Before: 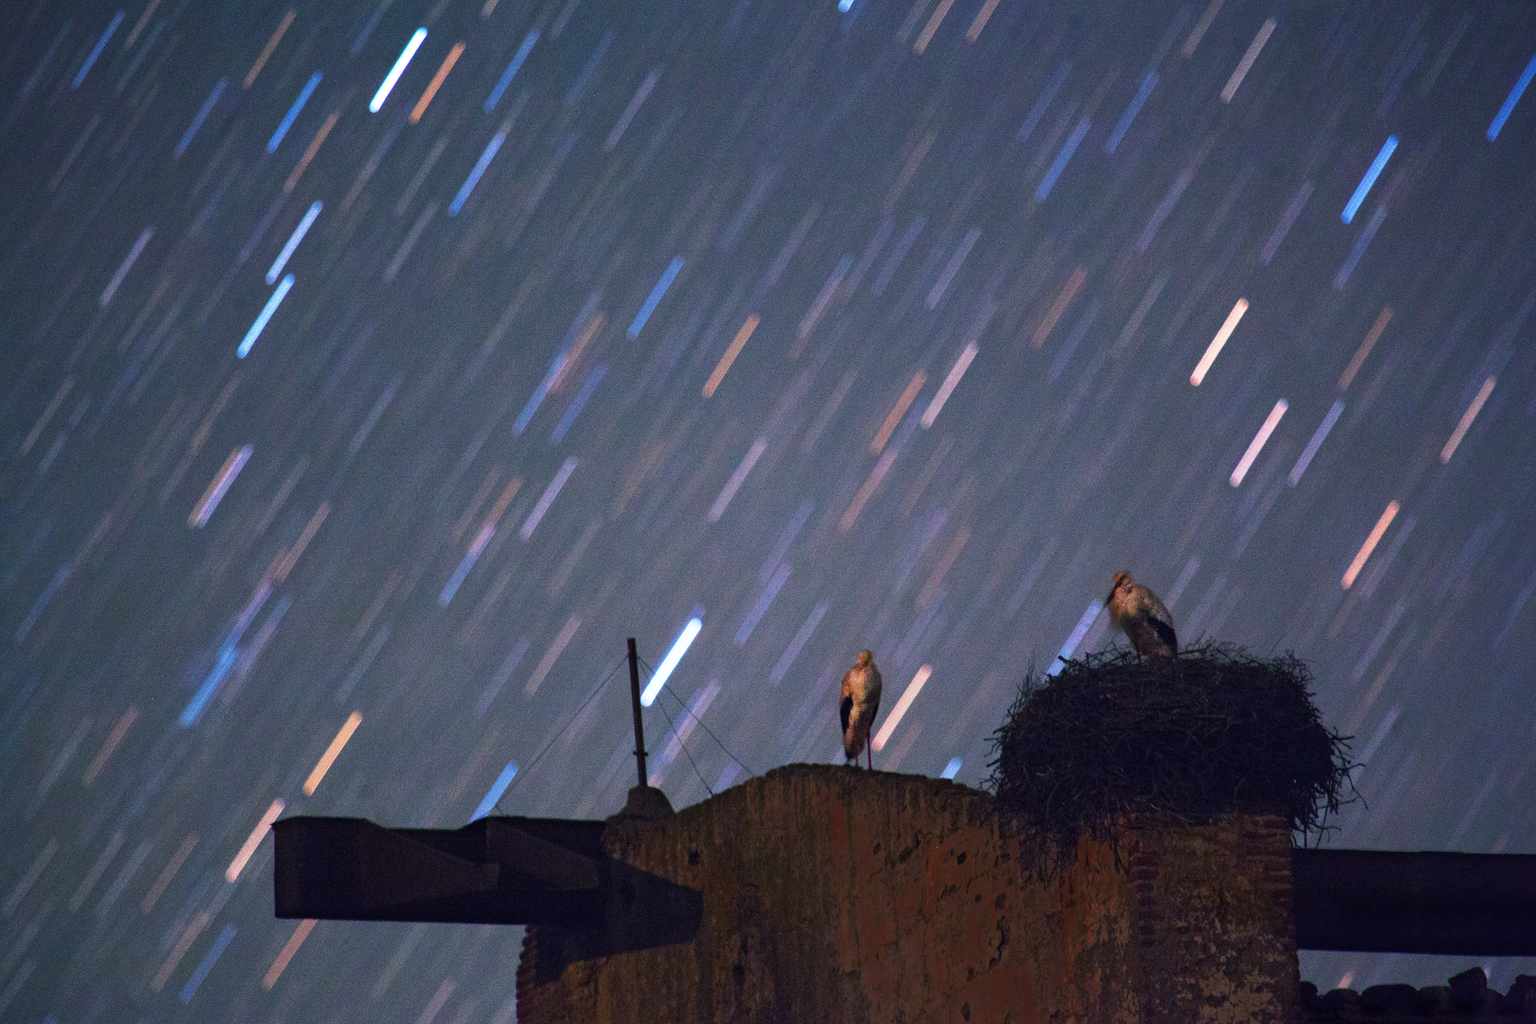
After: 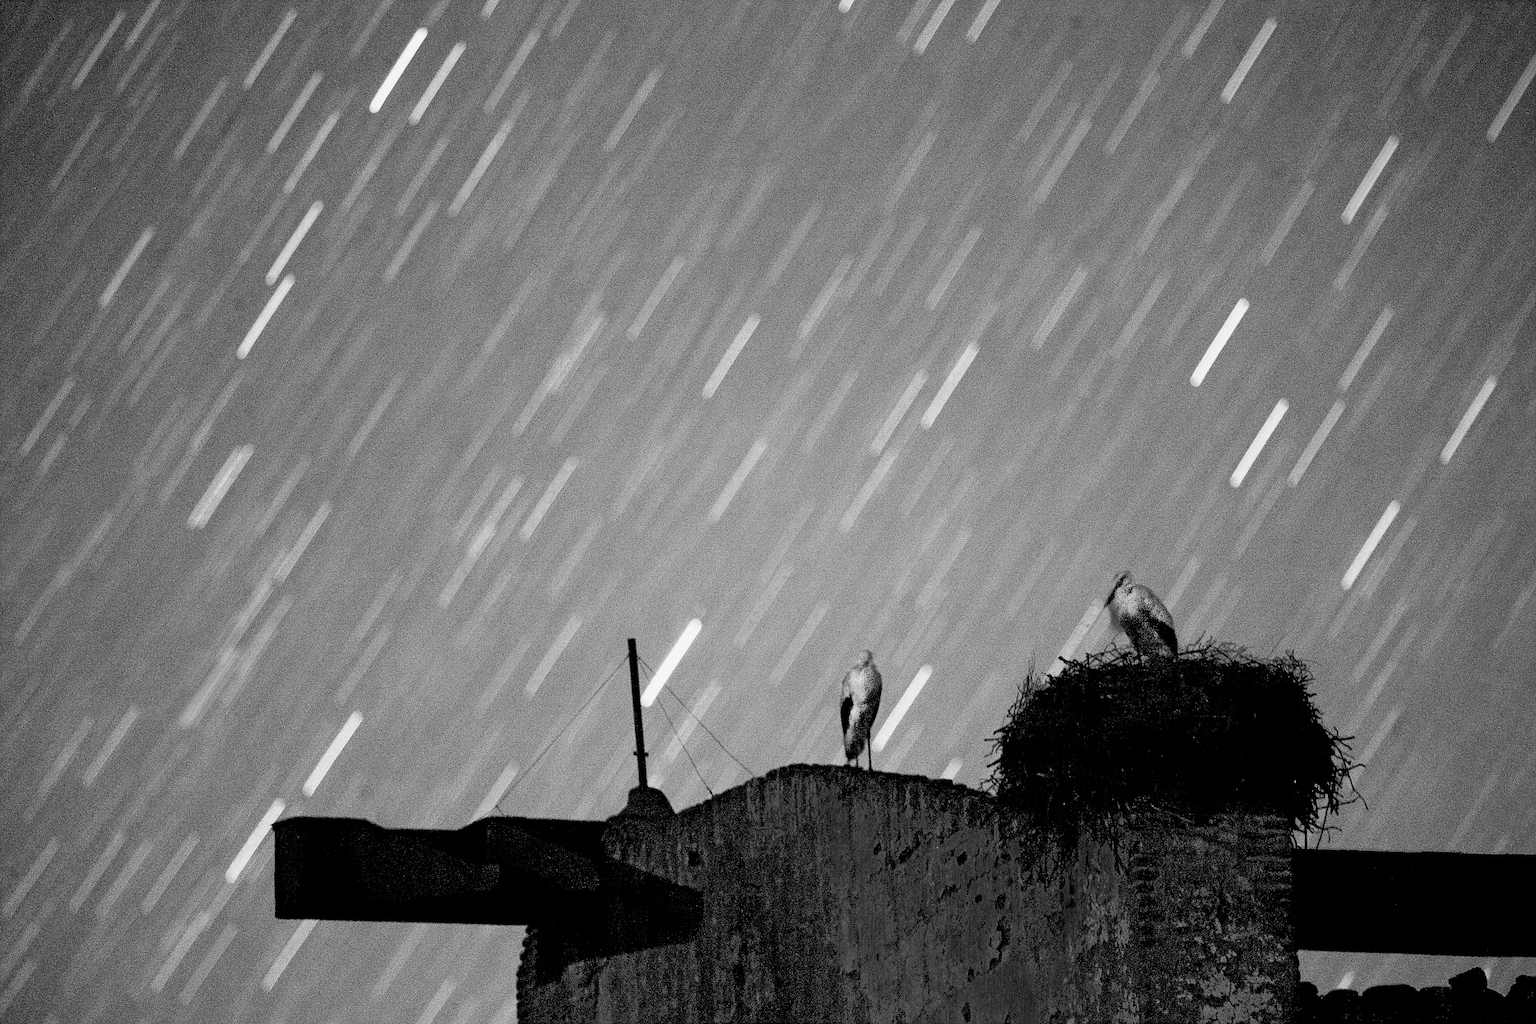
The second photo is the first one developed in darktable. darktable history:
exposure: black level correction 0.016, exposure 1.774 EV, compensate highlight preservation false
monochrome: a -6.99, b 35.61, size 1.4
filmic rgb: black relative exposure -7.65 EV, white relative exposure 4.56 EV, hardness 3.61, contrast 1.05
sharpen: on, module defaults
